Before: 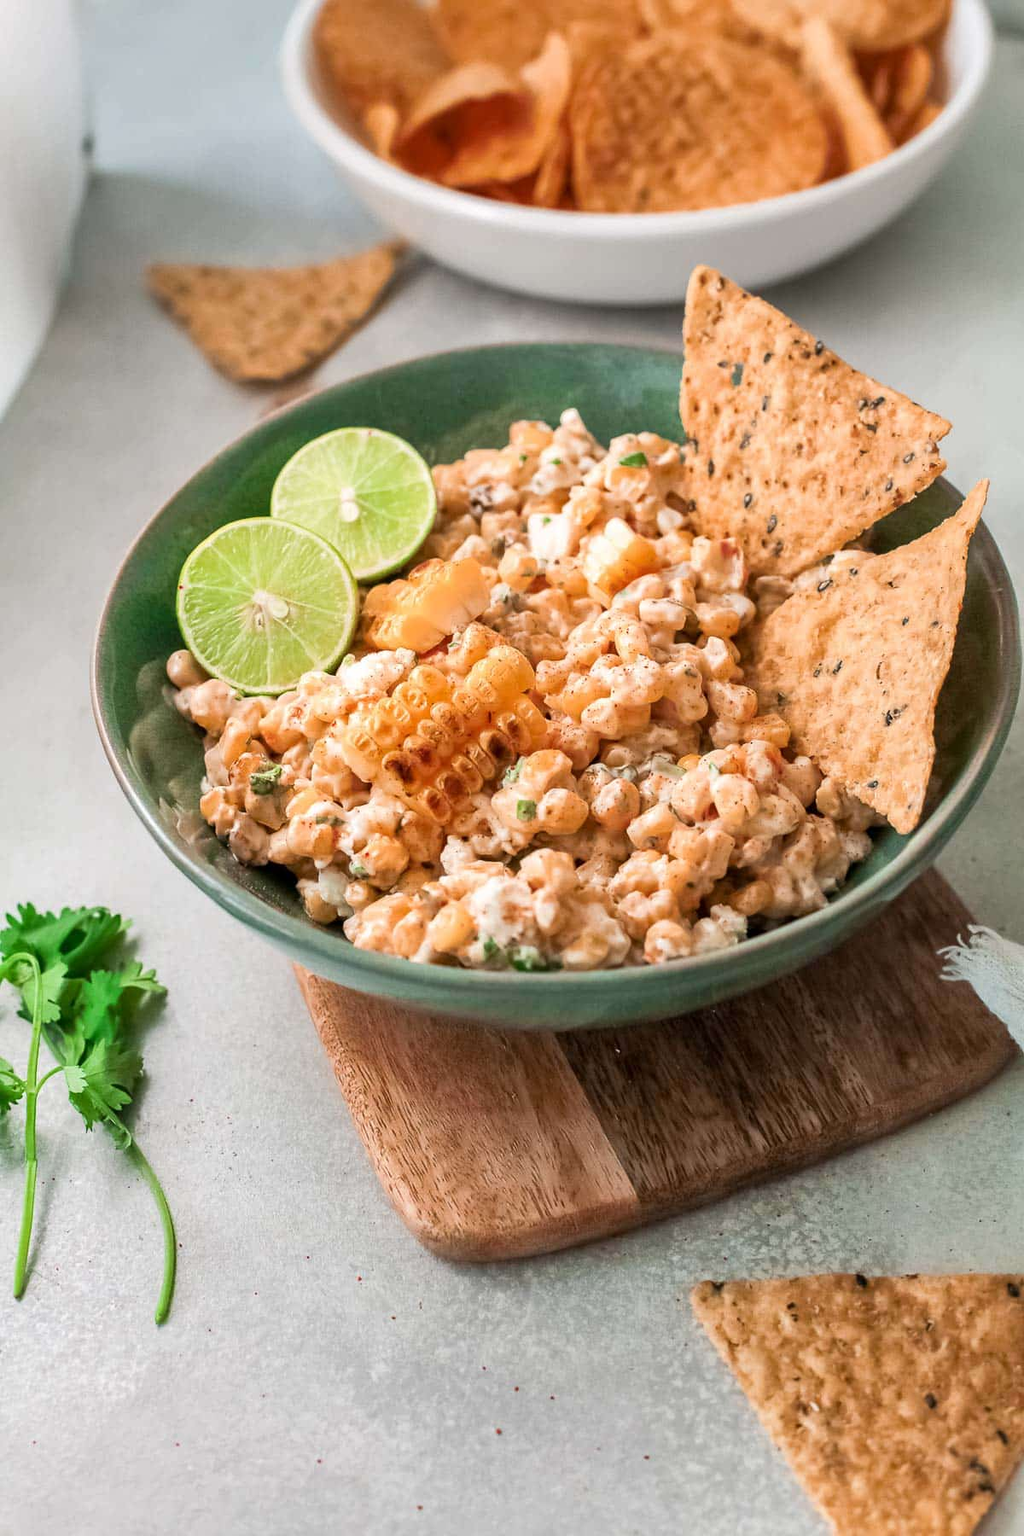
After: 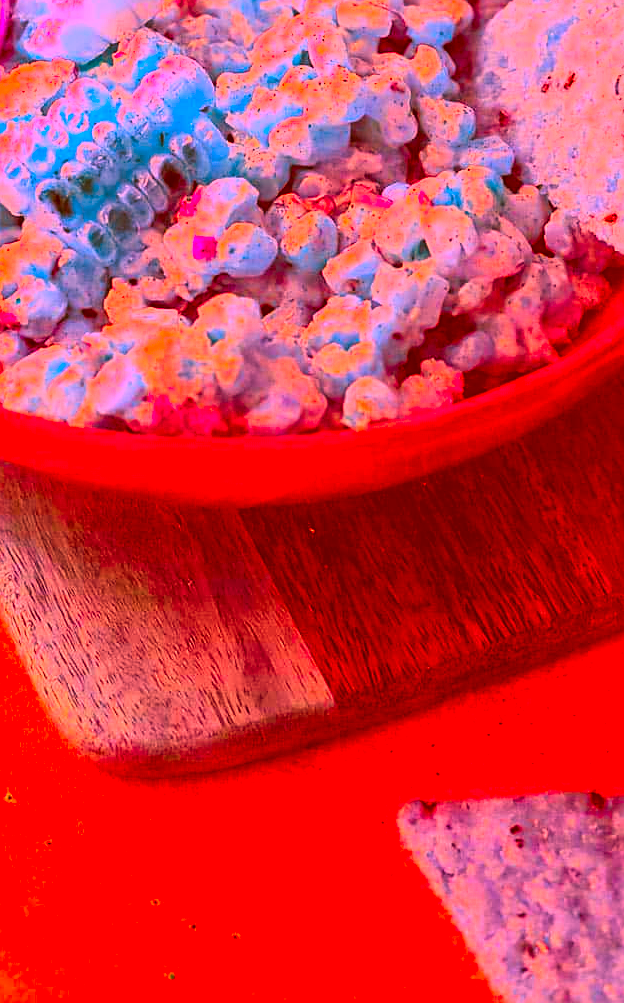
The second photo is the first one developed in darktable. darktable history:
sharpen: on, module defaults
color correction: highlights a* -39.45, highlights b* -39.43, shadows a* -39.55, shadows b* -39.23, saturation -2.95
crop: left 34.366%, top 38.974%, right 13.564%, bottom 5.288%
